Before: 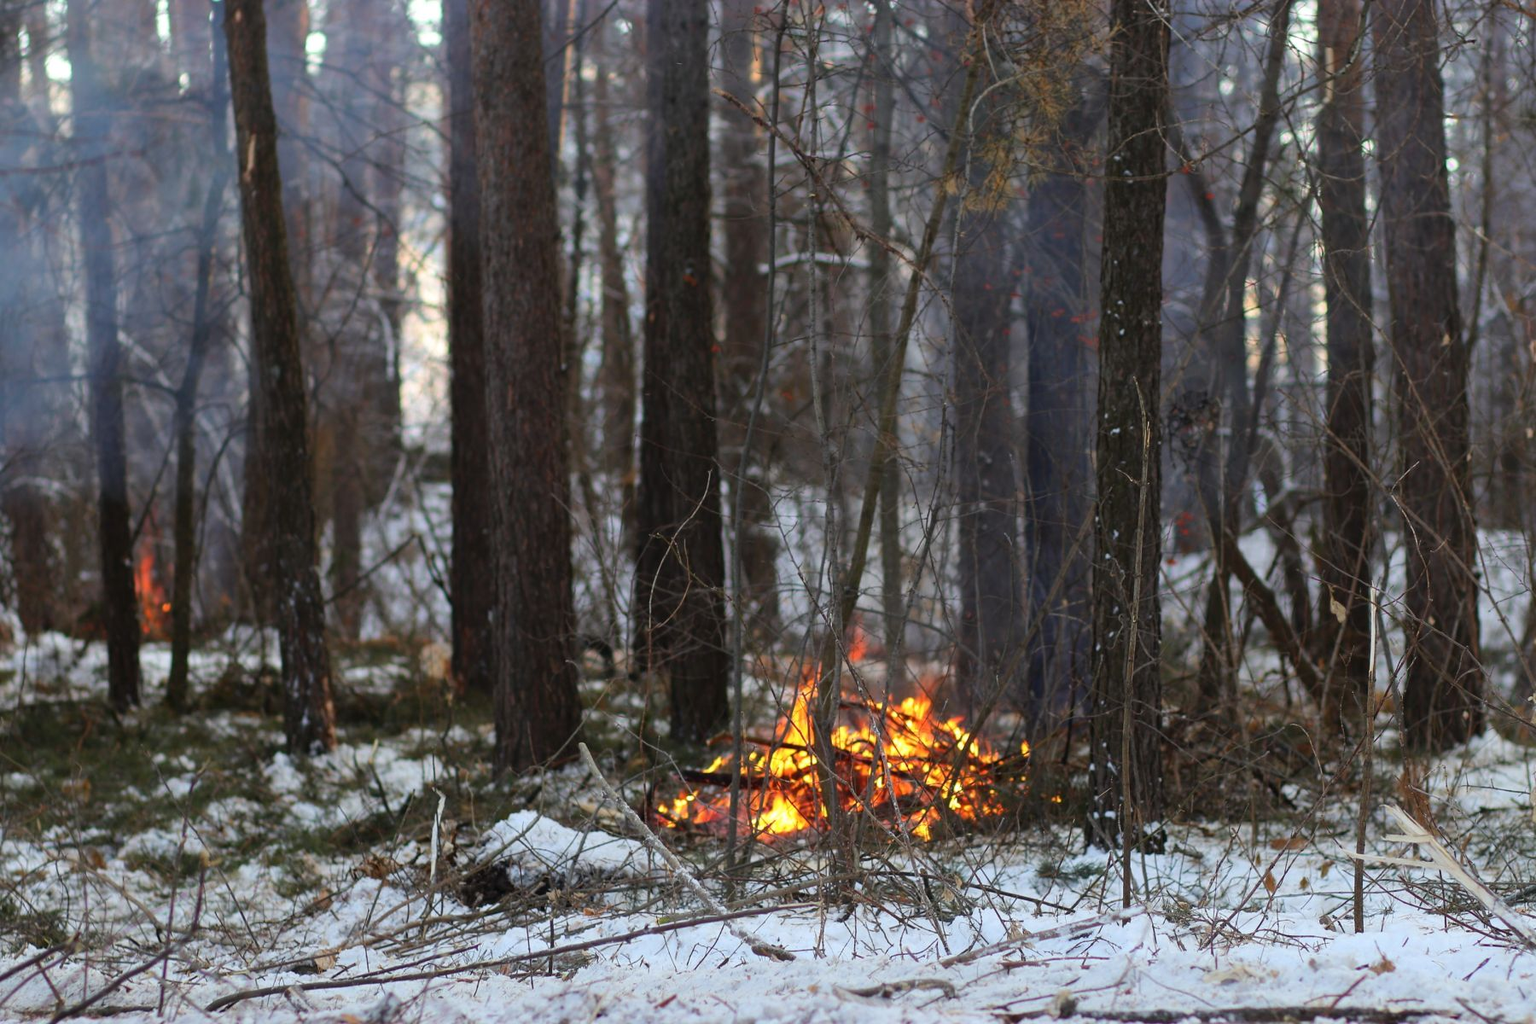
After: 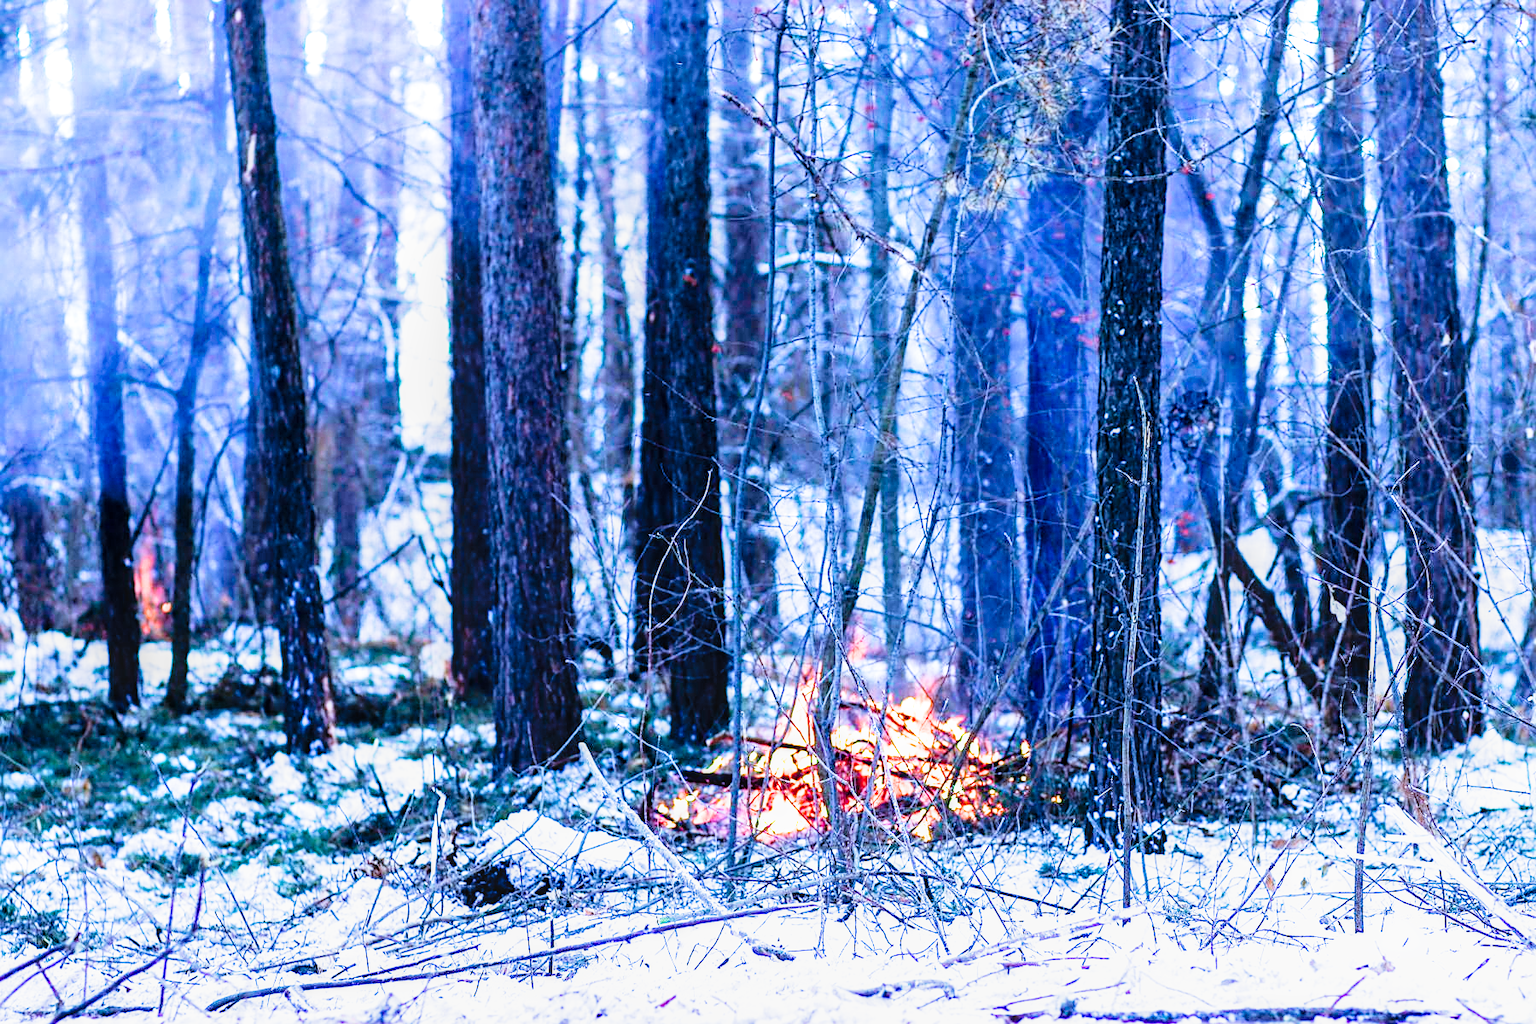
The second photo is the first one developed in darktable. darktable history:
filmic rgb: black relative exposure -5.08 EV, white relative exposure 3.2 EV, hardness 3.43, contrast 1.196, highlights saturation mix -29.54%
contrast brightness saturation: contrast 0.098, brightness 0.025, saturation 0.022
tone curve: curves: ch0 [(0, 0.011) (0.053, 0.026) (0.174, 0.115) (0.398, 0.444) (0.673, 0.775) (0.829, 0.906) (0.991, 0.981)]; ch1 [(0, 0) (0.276, 0.206) (0.409, 0.383) (0.473, 0.458) (0.492, 0.499) (0.521, 0.502) (0.546, 0.543) (0.585, 0.617) (0.659, 0.686) (0.78, 0.8) (1, 1)]; ch2 [(0, 0) (0.438, 0.449) (0.473, 0.469) (0.503, 0.5) (0.523, 0.538) (0.562, 0.598) (0.612, 0.635) (0.695, 0.713) (1, 1)], preserve colors none
color balance rgb: shadows lift › chroma 3.215%, shadows lift › hue 278.01°, perceptual saturation grading › global saturation 42.818%, perceptual brilliance grading › global brilliance 24.671%, global vibrance 9.82%
sharpen: on, module defaults
local contrast: on, module defaults
color calibration: gray › normalize channels true, illuminant as shot in camera, x 0.439, y 0.414, temperature 2856.9 K, gamut compression 0.02
exposure: black level correction 0, exposure 1 EV, compensate exposure bias true, compensate highlight preservation false
